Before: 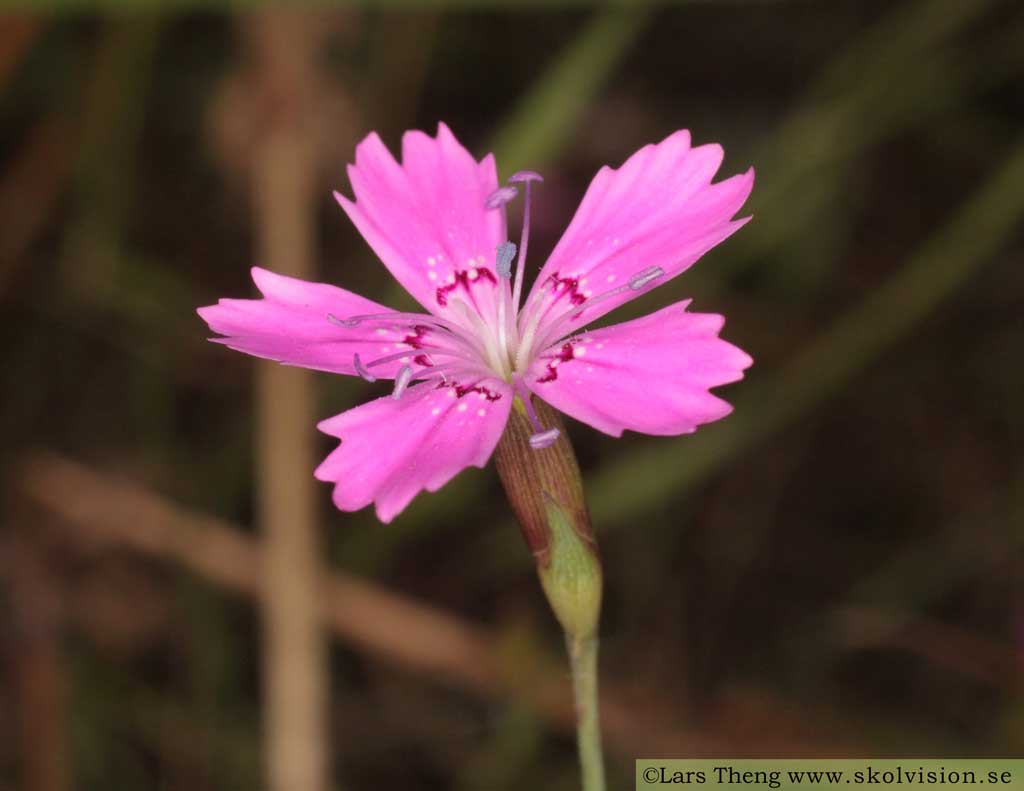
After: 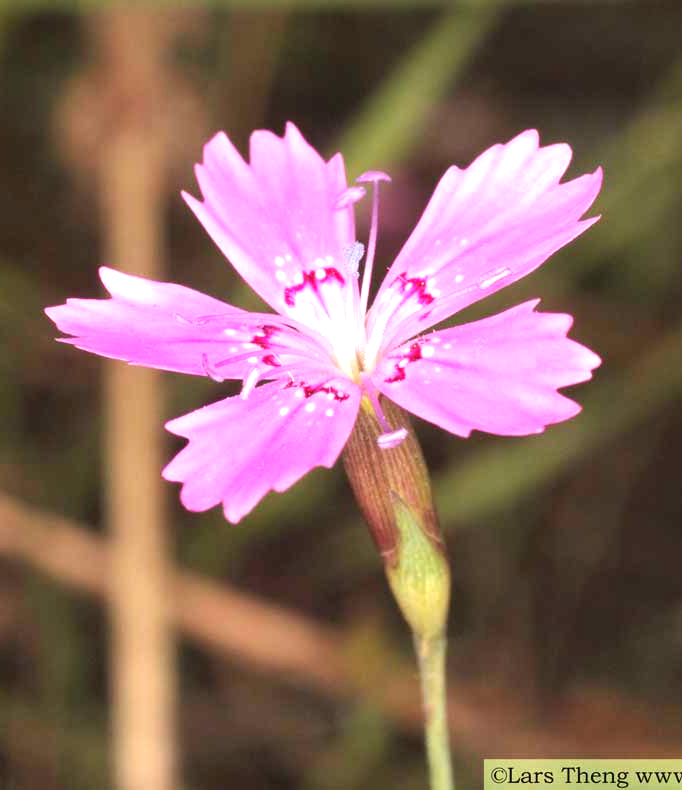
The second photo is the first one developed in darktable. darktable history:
crop and rotate: left 14.895%, right 18.472%
exposure: black level correction 0, exposure 1.407 EV, compensate highlight preservation false
